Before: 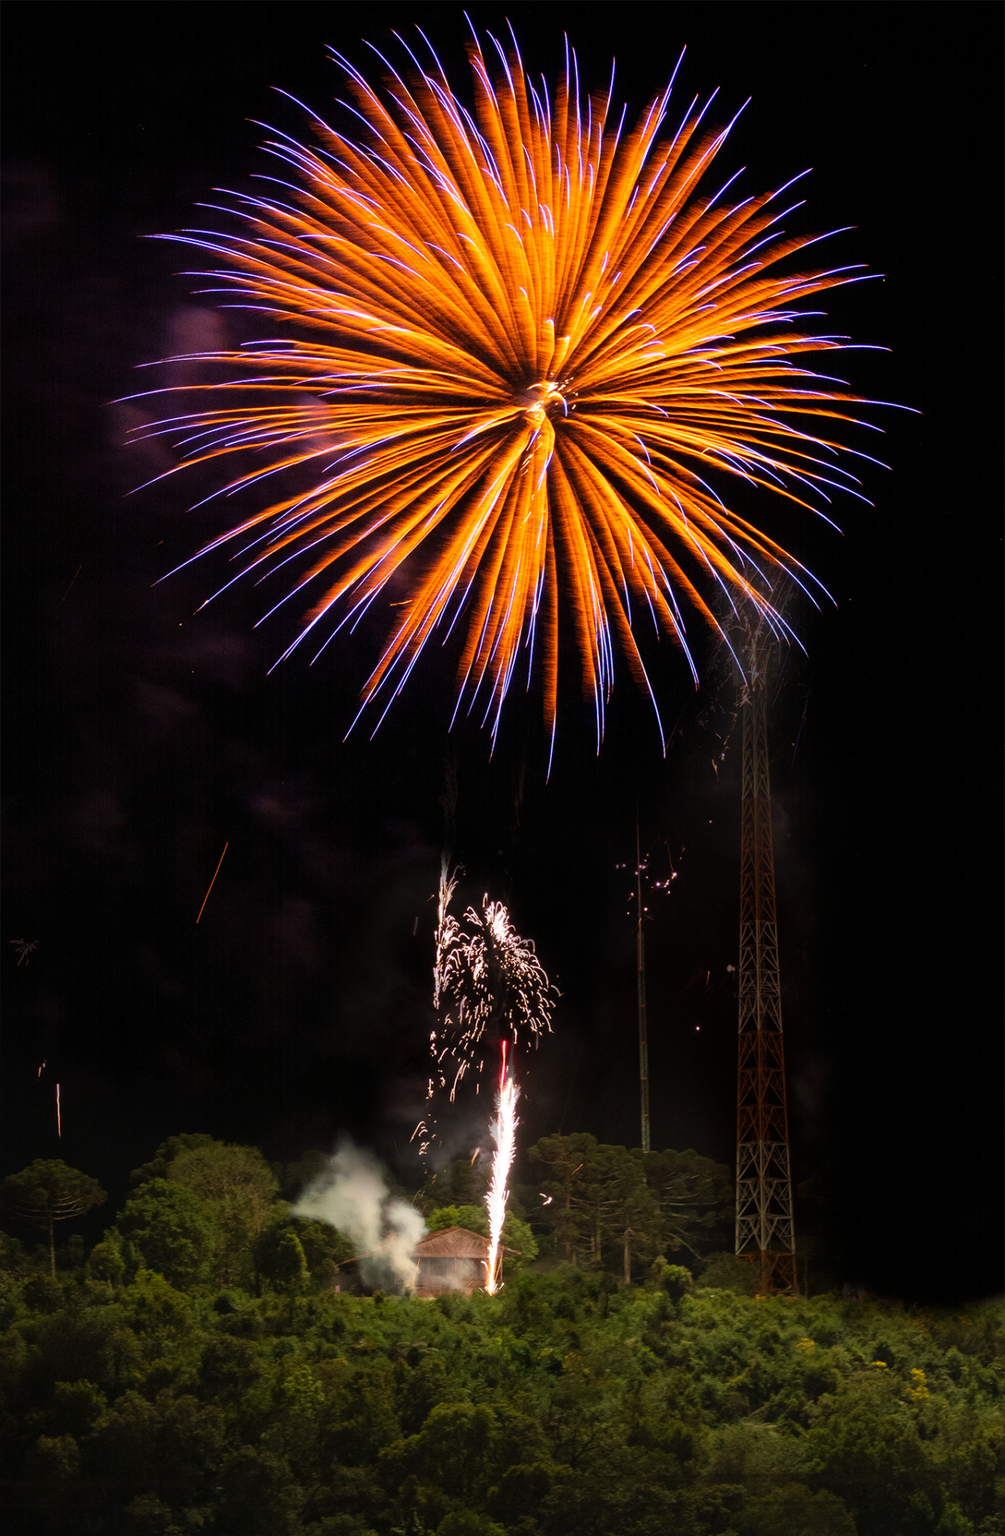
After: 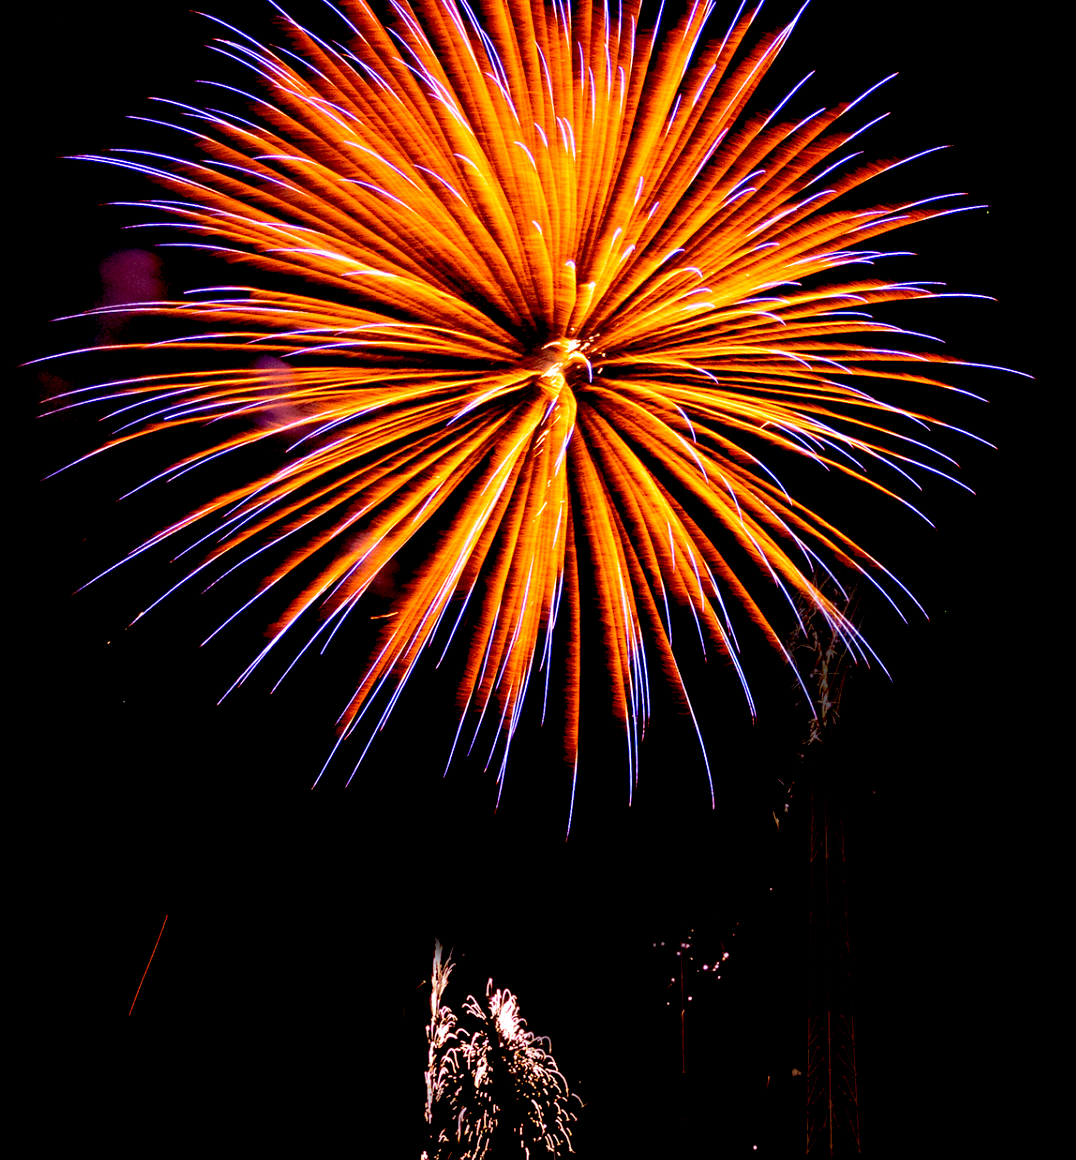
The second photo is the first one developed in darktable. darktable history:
exposure: black level correction 0.031, exposure 0.304 EV, compensate highlight preservation false
color calibration: illuminant custom, x 0.348, y 0.366, temperature 4940.58 K
crop and rotate: left 9.345%, top 7.22%, right 4.982%, bottom 32.331%
velvia: on, module defaults
